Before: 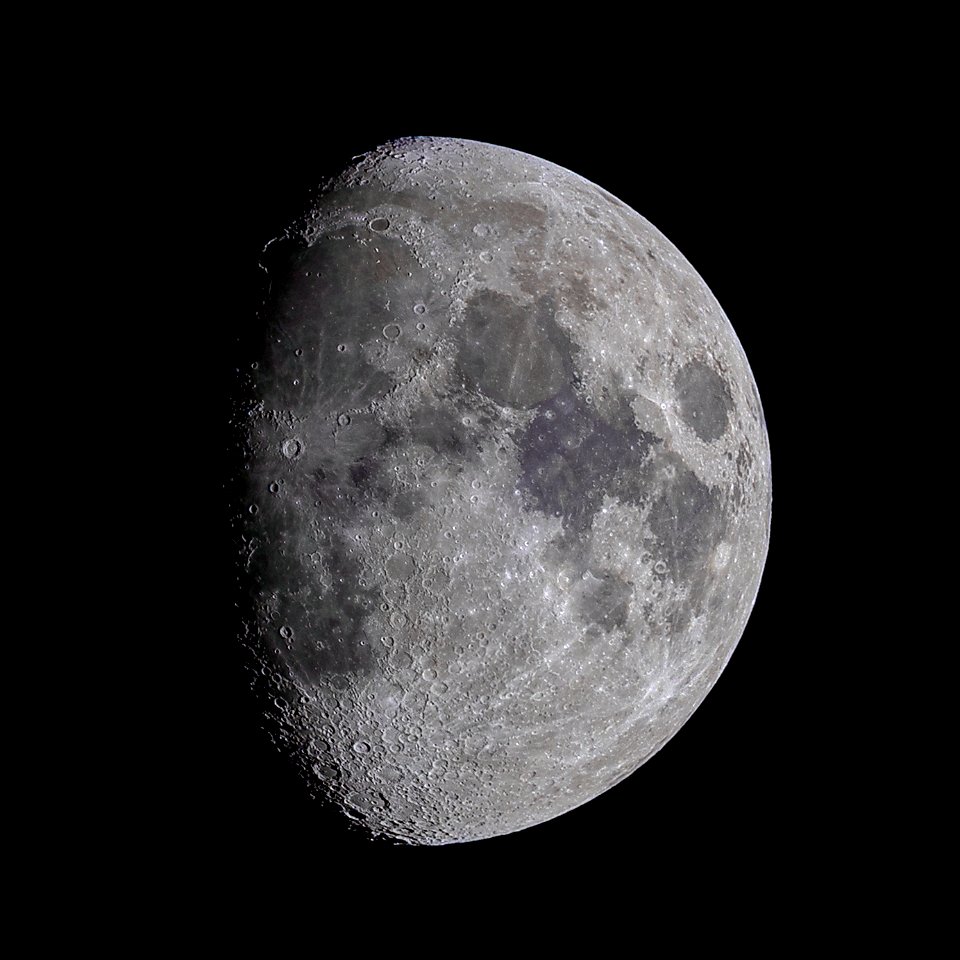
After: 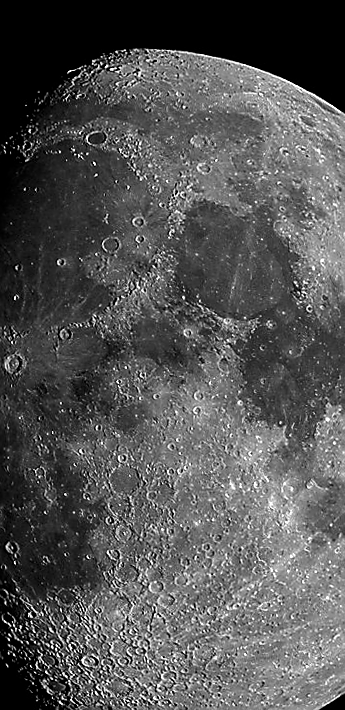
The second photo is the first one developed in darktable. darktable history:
sharpen: radius 1.4, amount 1.25, threshold 0.7
rotate and perspective: rotation -1.24°, automatic cropping off
monochrome: on, module defaults
crop and rotate: left 29.476%, top 10.214%, right 35.32%, bottom 17.333%
contrast brightness saturation: contrast 0.07, brightness -0.14, saturation 0.11
